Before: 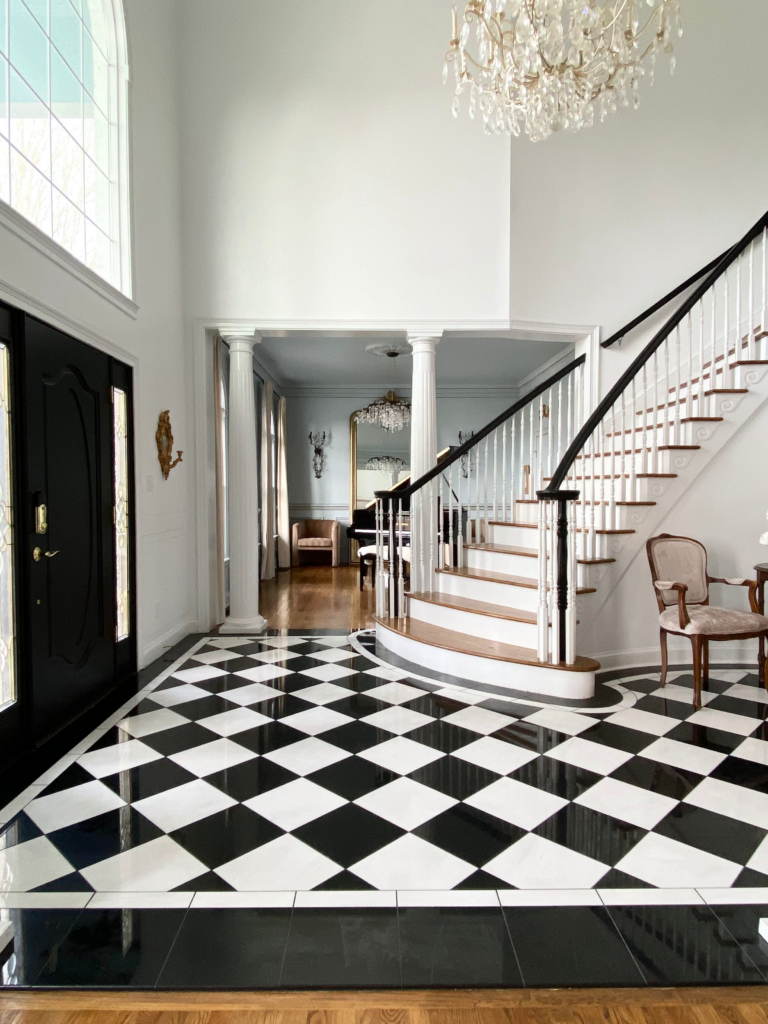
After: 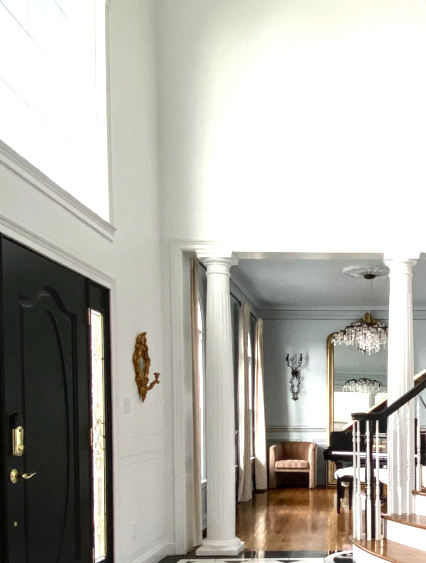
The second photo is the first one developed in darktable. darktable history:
crop and rotate: left 3.035%, top 7.641%, right 41.398%, bottom 37.283%
local contrast: on, module defaults
exposure: exposure 0.641 EV, compensate exposure bias true, compensate highlight preservation false
